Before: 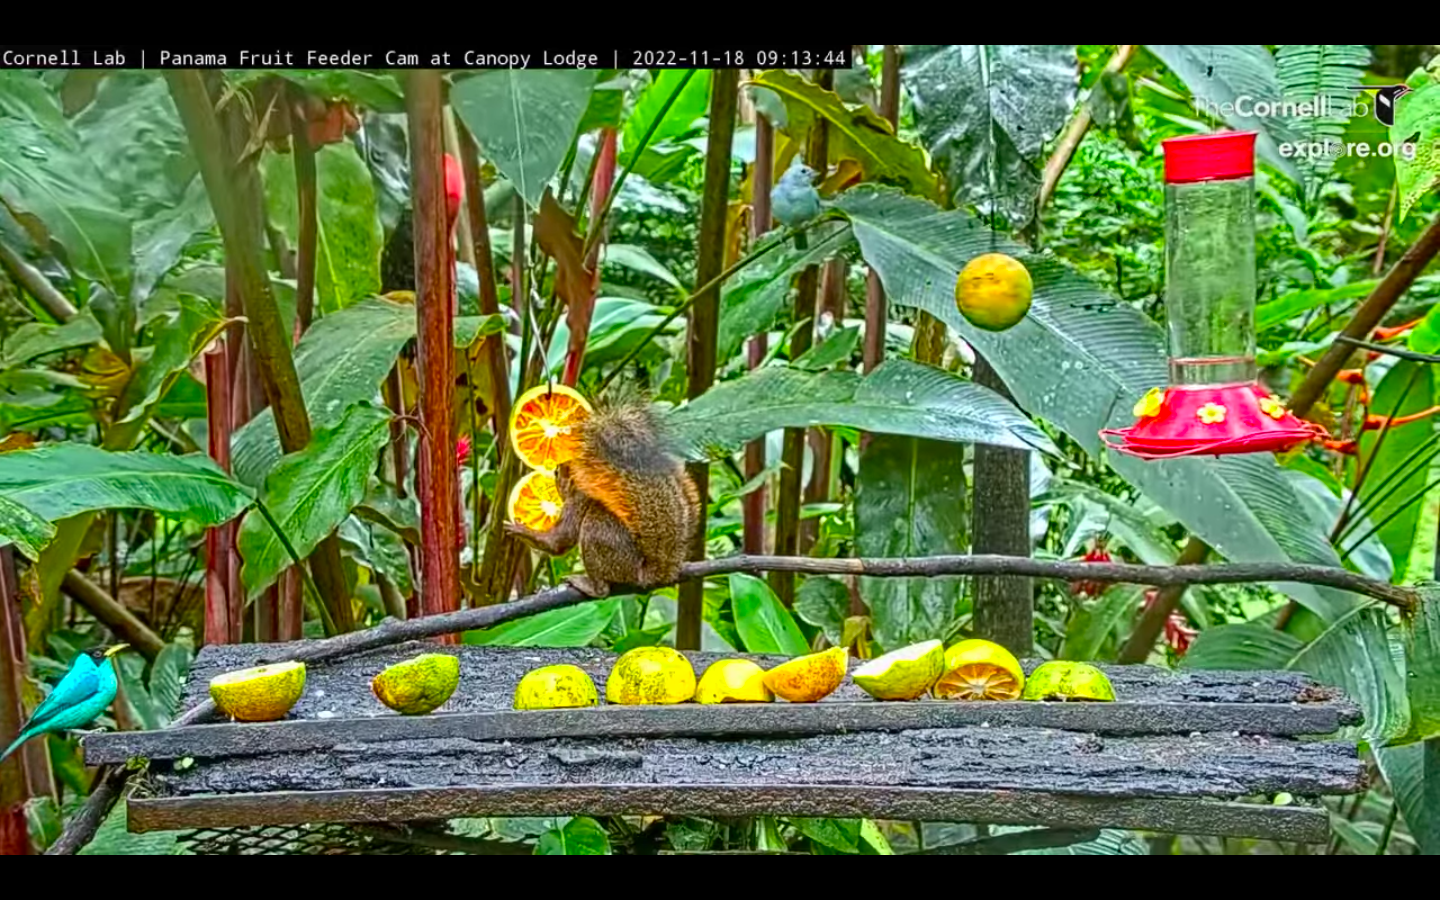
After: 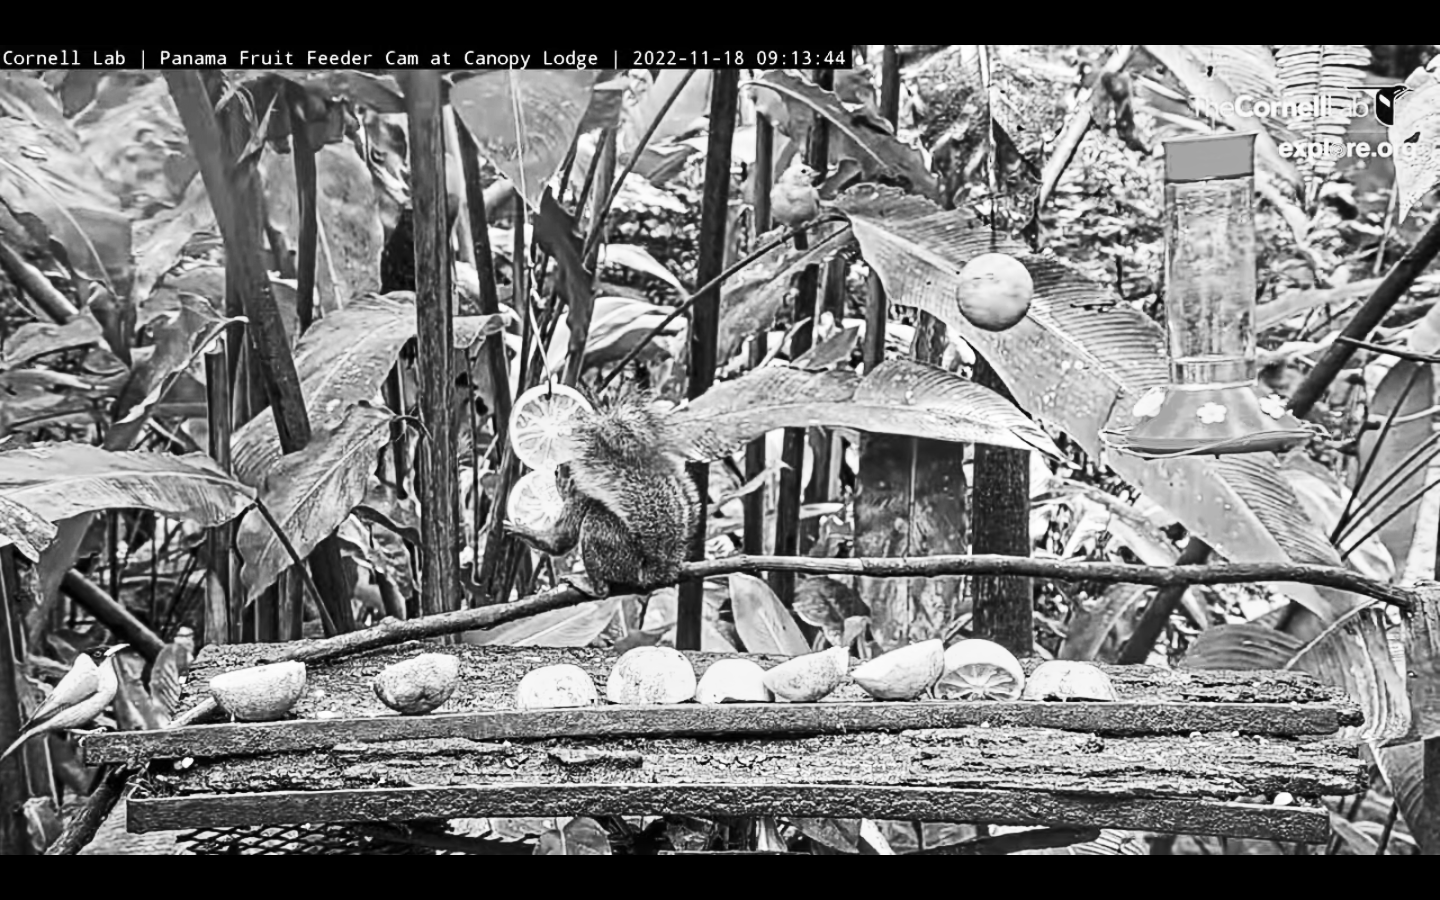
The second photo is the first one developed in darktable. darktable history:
white balance: red 1.127, blue 0.943
contrast brightness saturation: contrast 0.39, brightness 0.1
color balance rgb: perceptual saturation grading › global saturation 25%, global vibrance 10%
monochrome: on, module defaults
